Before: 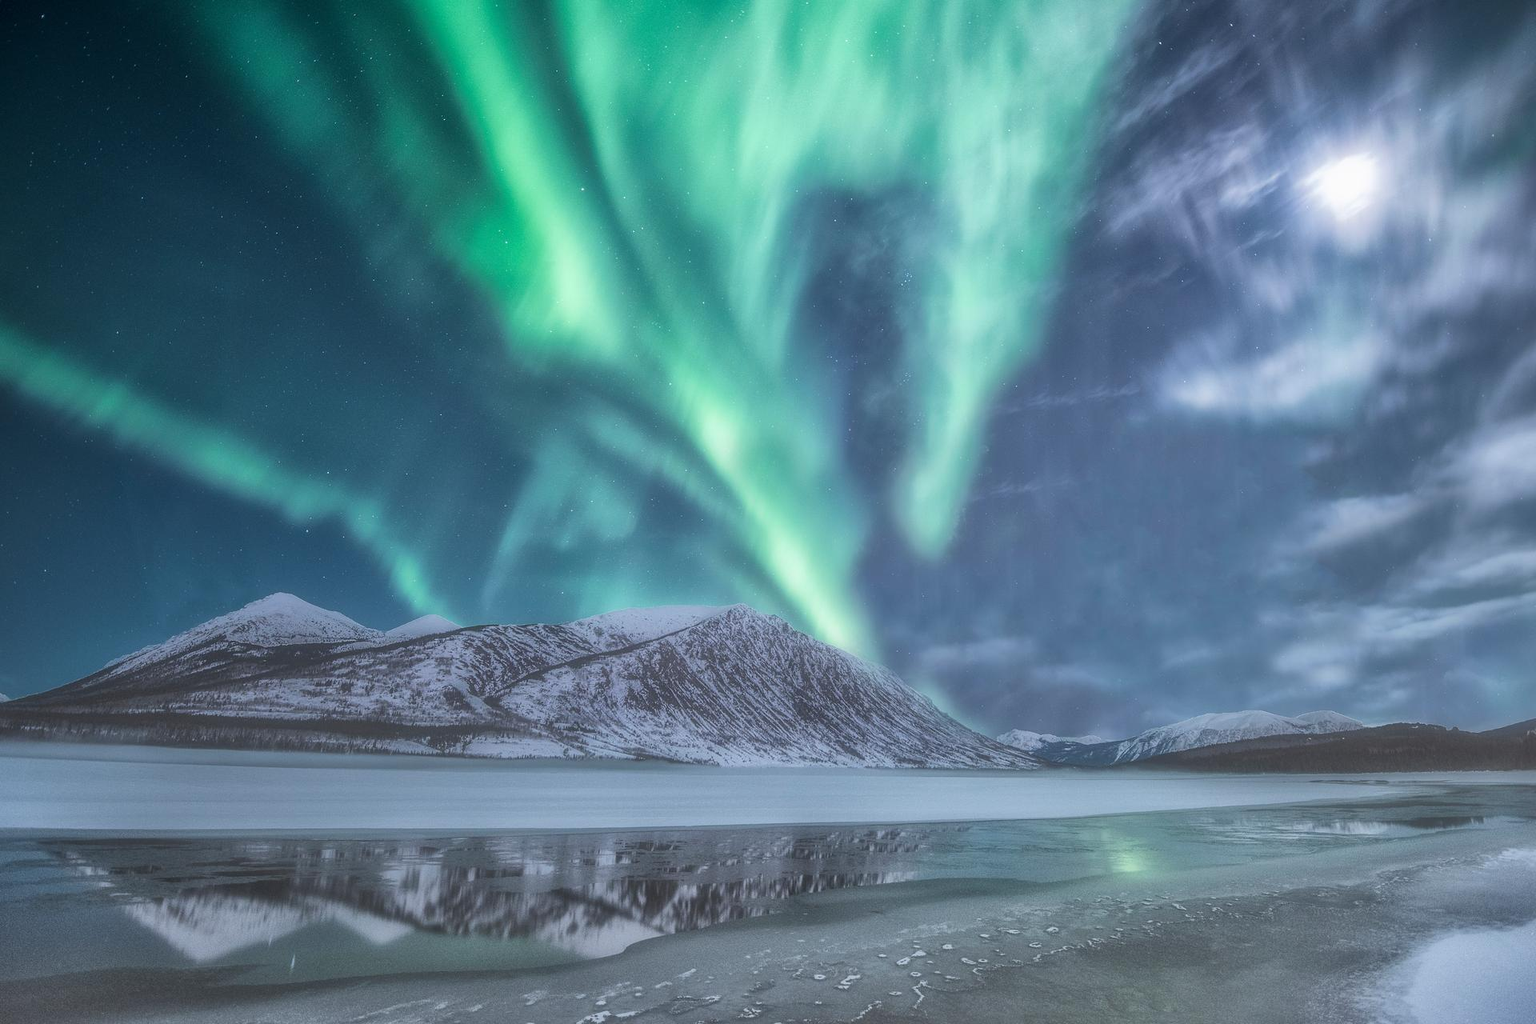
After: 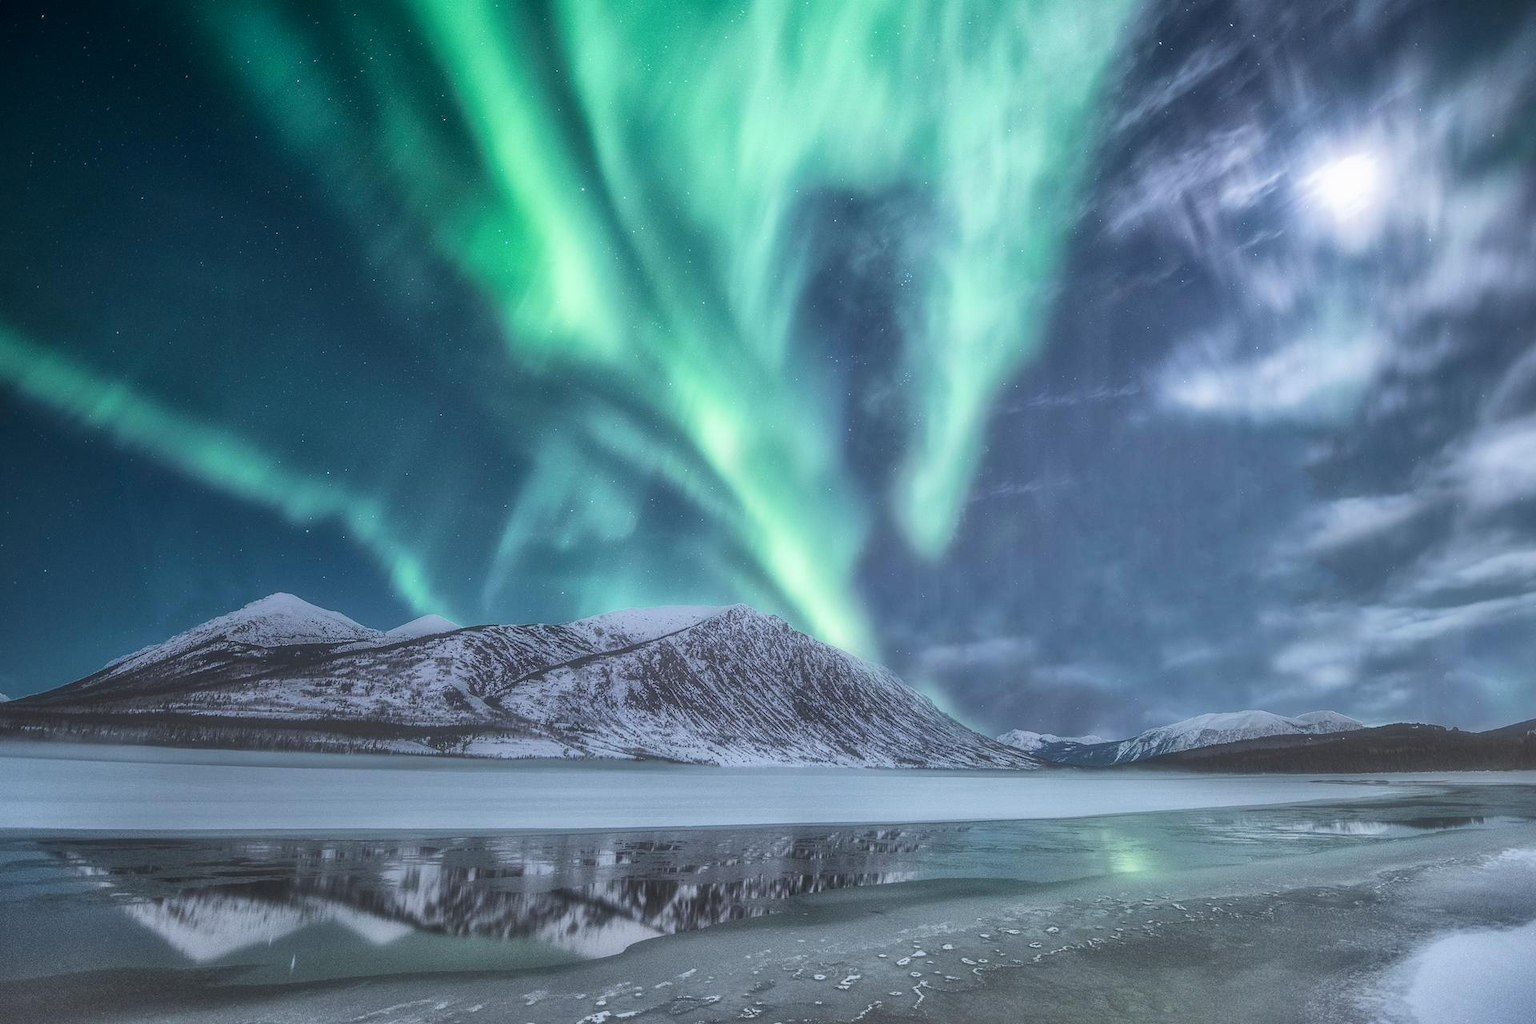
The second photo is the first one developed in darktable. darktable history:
contrast brightness saturation: contrast 0.14
tone equalizer: -8 EV 0.06 EV, smoothing diameter 25%, edges refinement/feathering 10, preserve details guided filter
